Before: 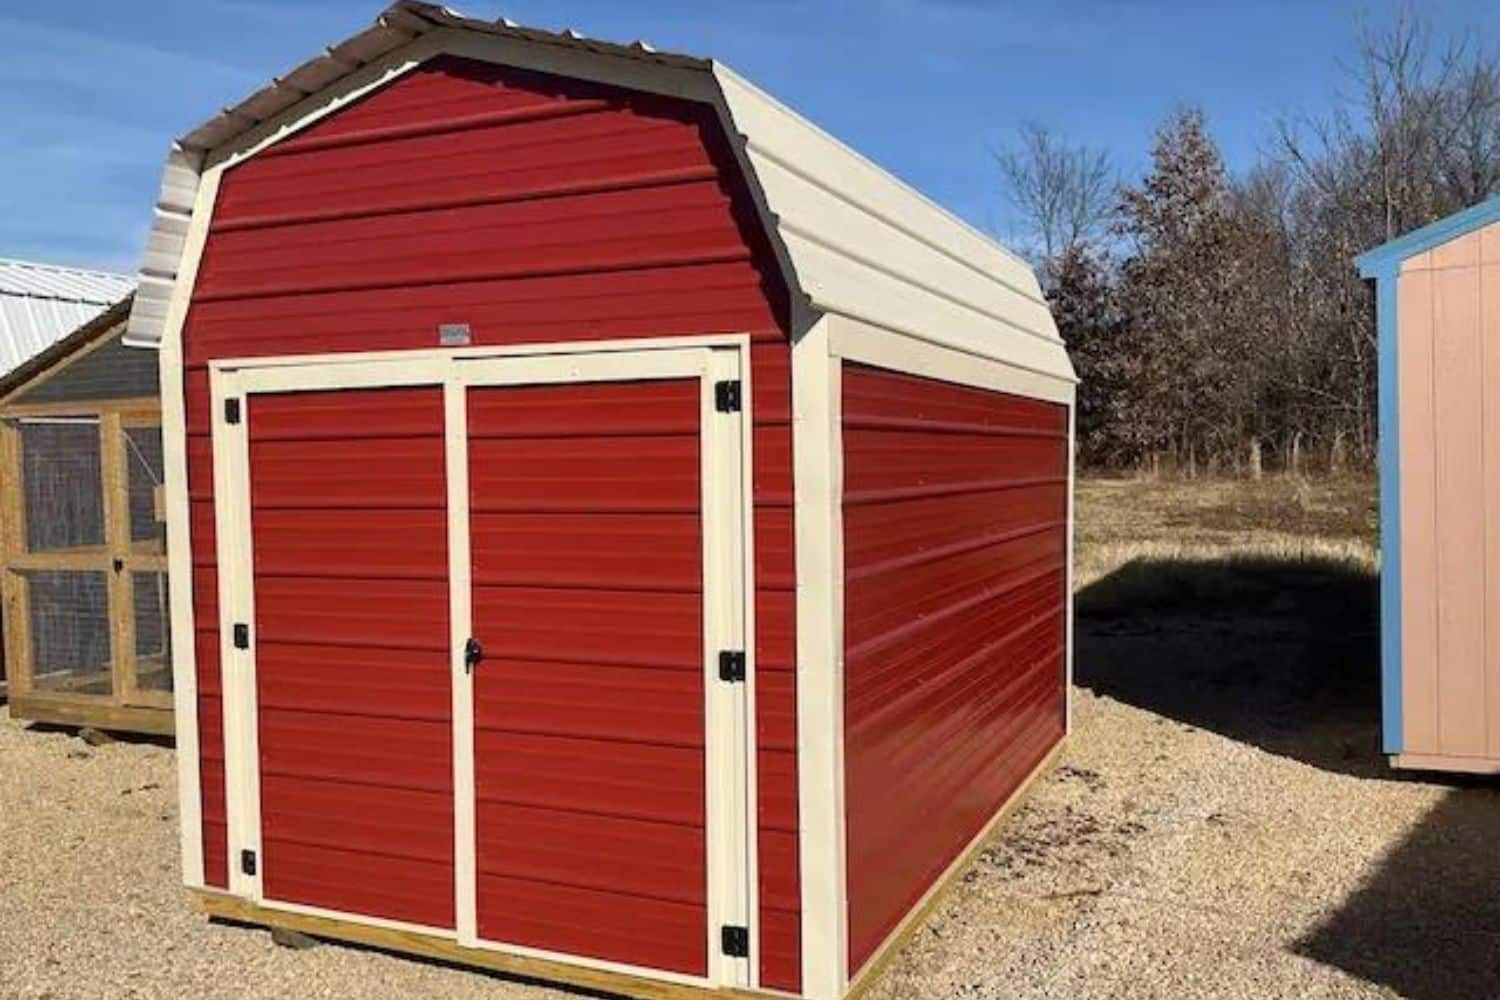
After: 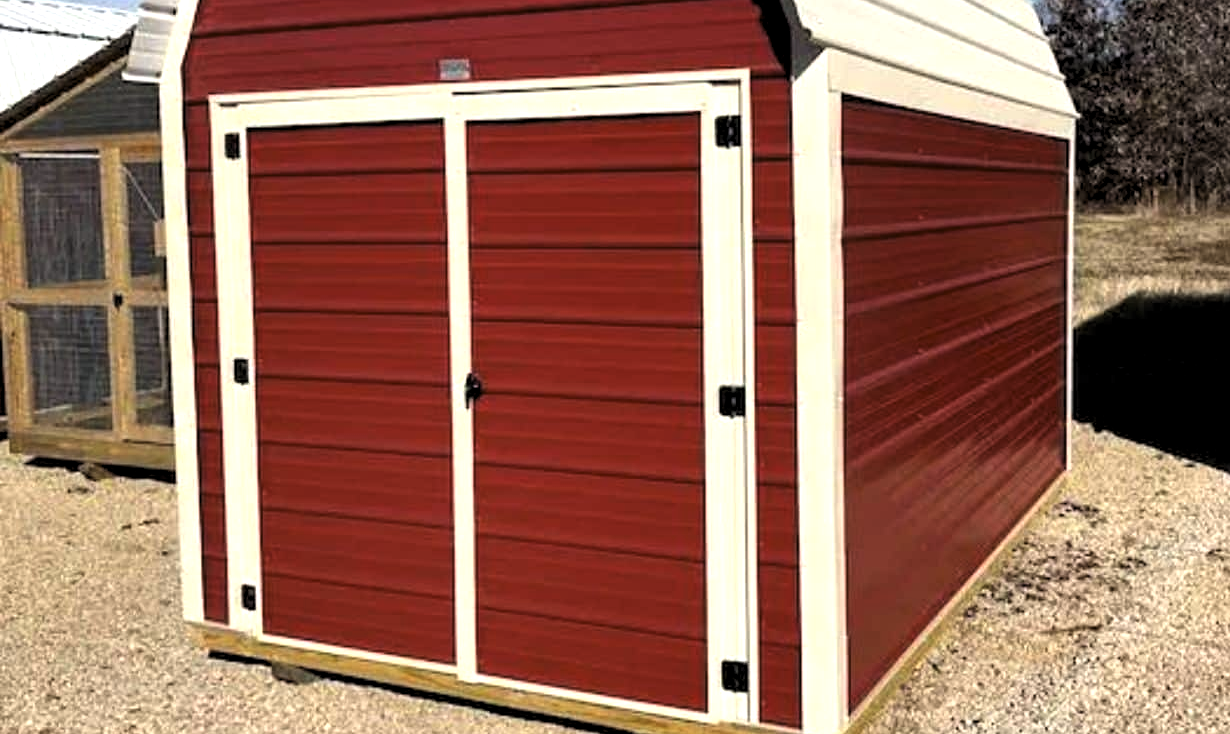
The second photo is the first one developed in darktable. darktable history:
exposure: black level correction 0, exposure 0.5 EV, compensate exposure bias true, compensate highlight preservation false
levels: levels [0.116, 0.574, 1]
crop: top 26.531%, right 17.959%
